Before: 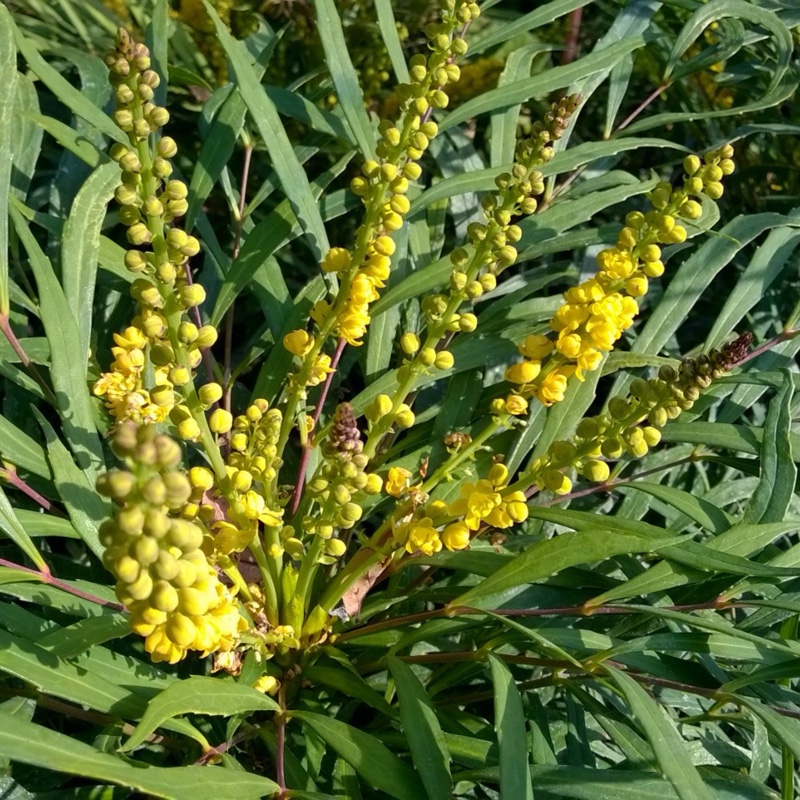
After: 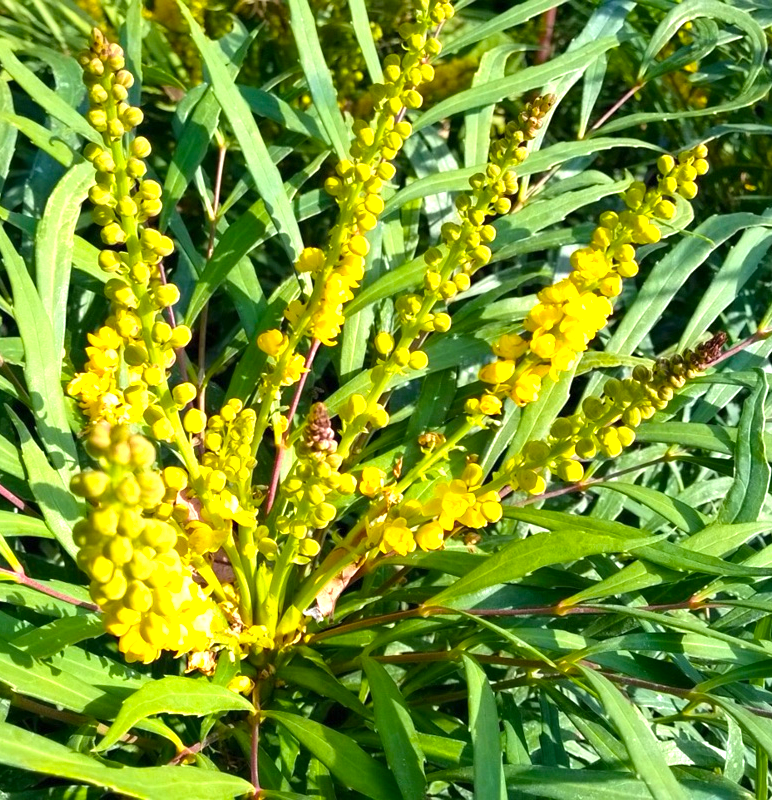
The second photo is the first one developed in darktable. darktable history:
color balance rgb: perceptual saturation grading › global saturation 17.874%, global vibrance 20%
exposure: exposure 1.155 EV, compensate highlight preservation false
crop and rotate: left 3.403%
